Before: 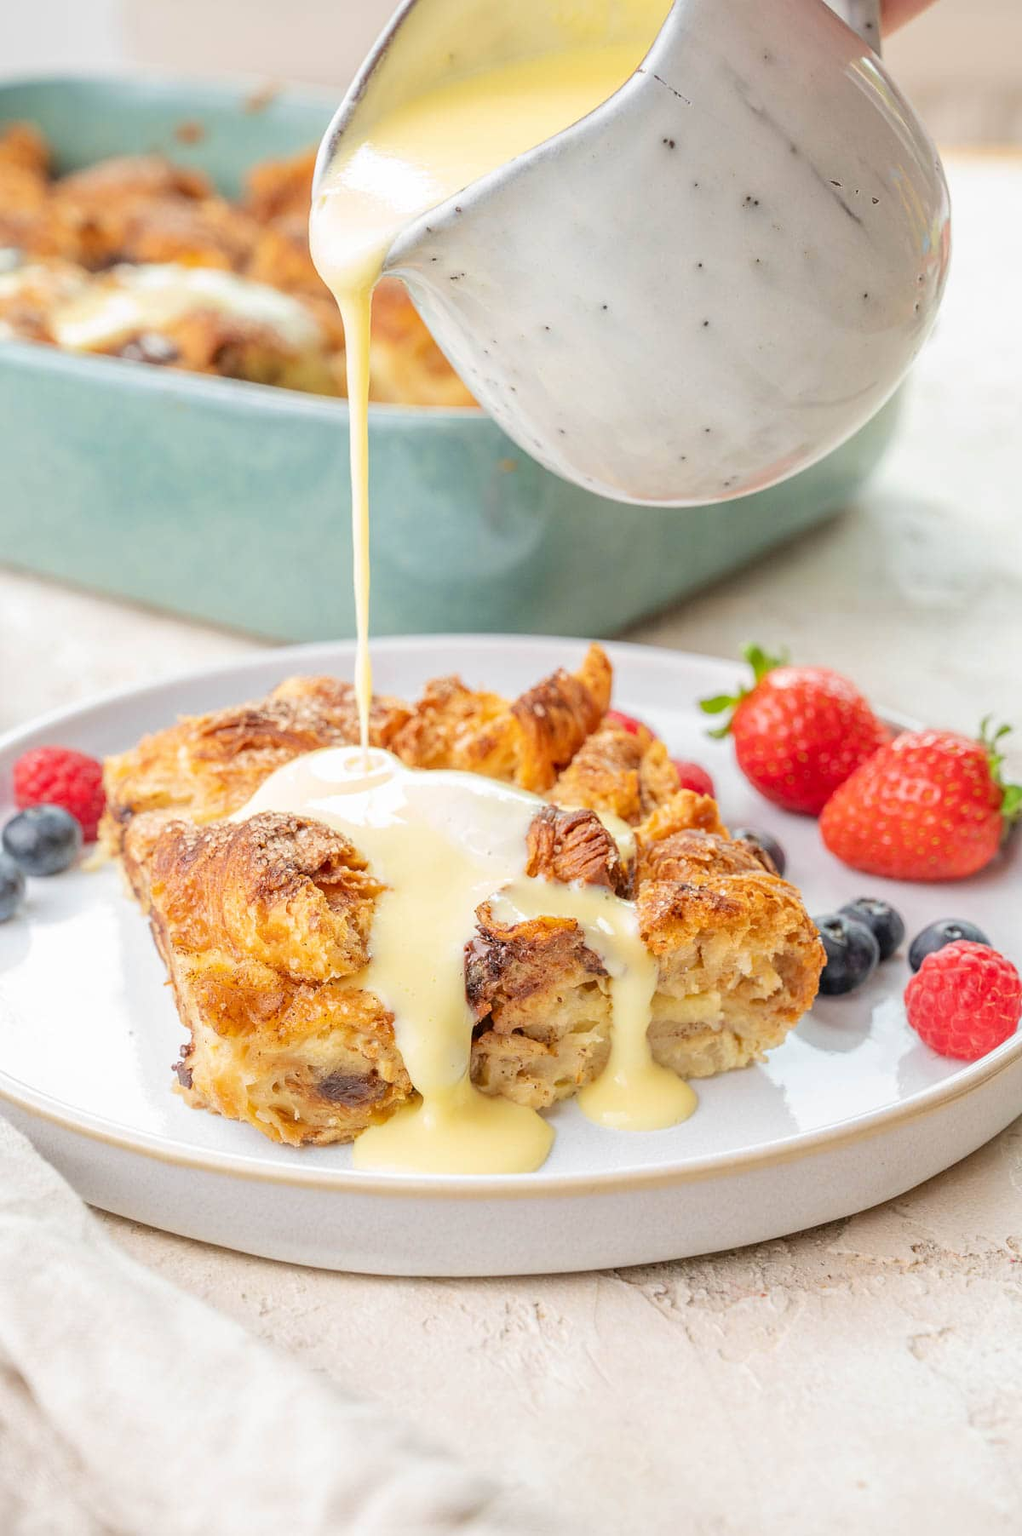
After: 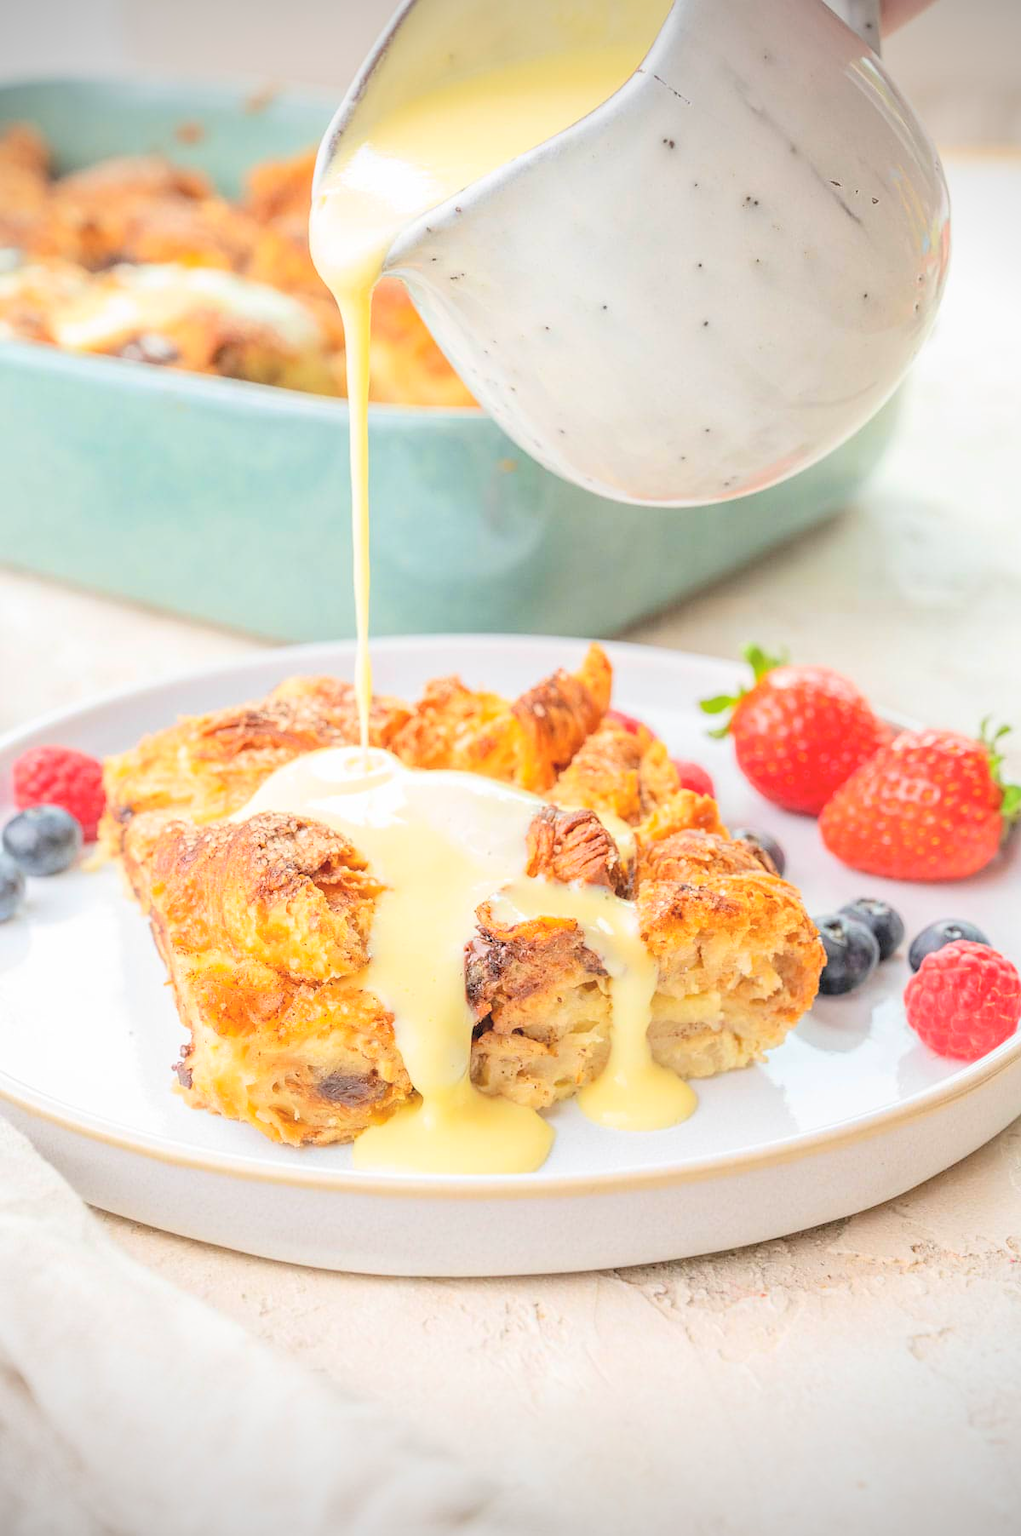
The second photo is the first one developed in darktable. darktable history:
vignetting: fall-off start 97.25%, width/height ratio 1.185
contrast brightness saturation: contrast 0.095, brightness 0.307, saturation 0.14
